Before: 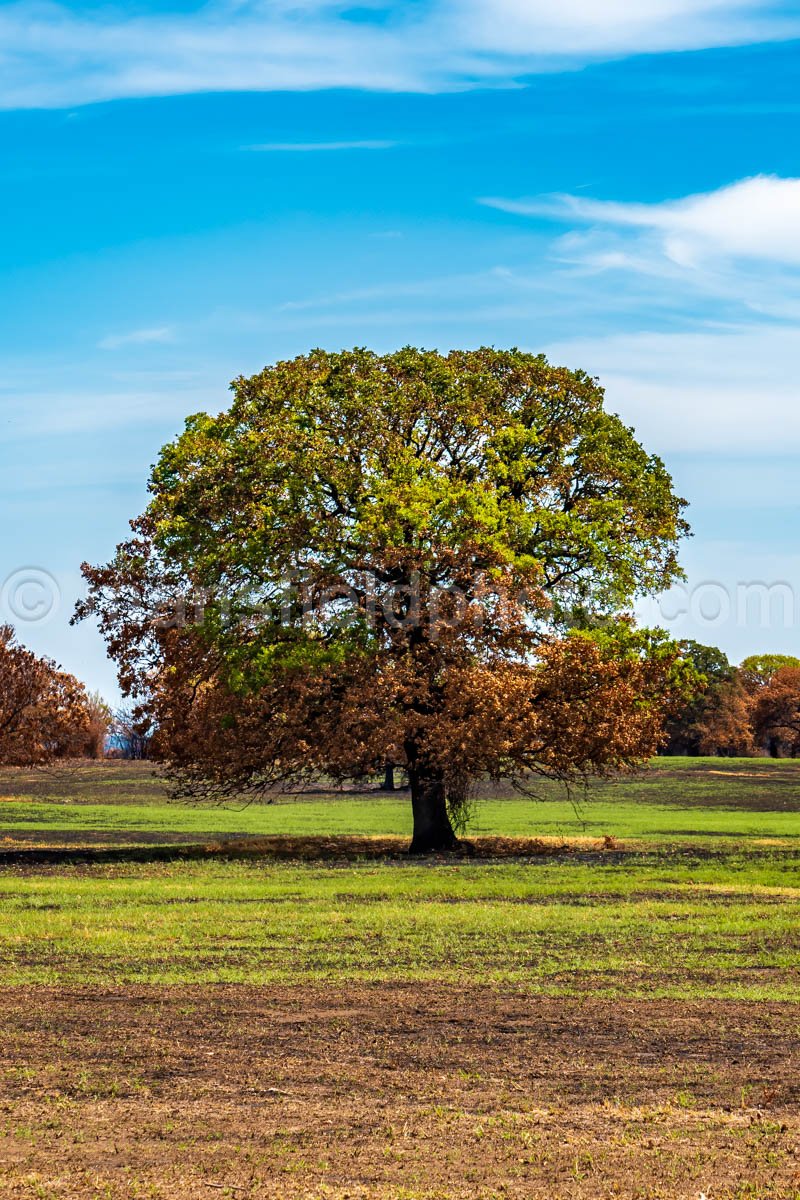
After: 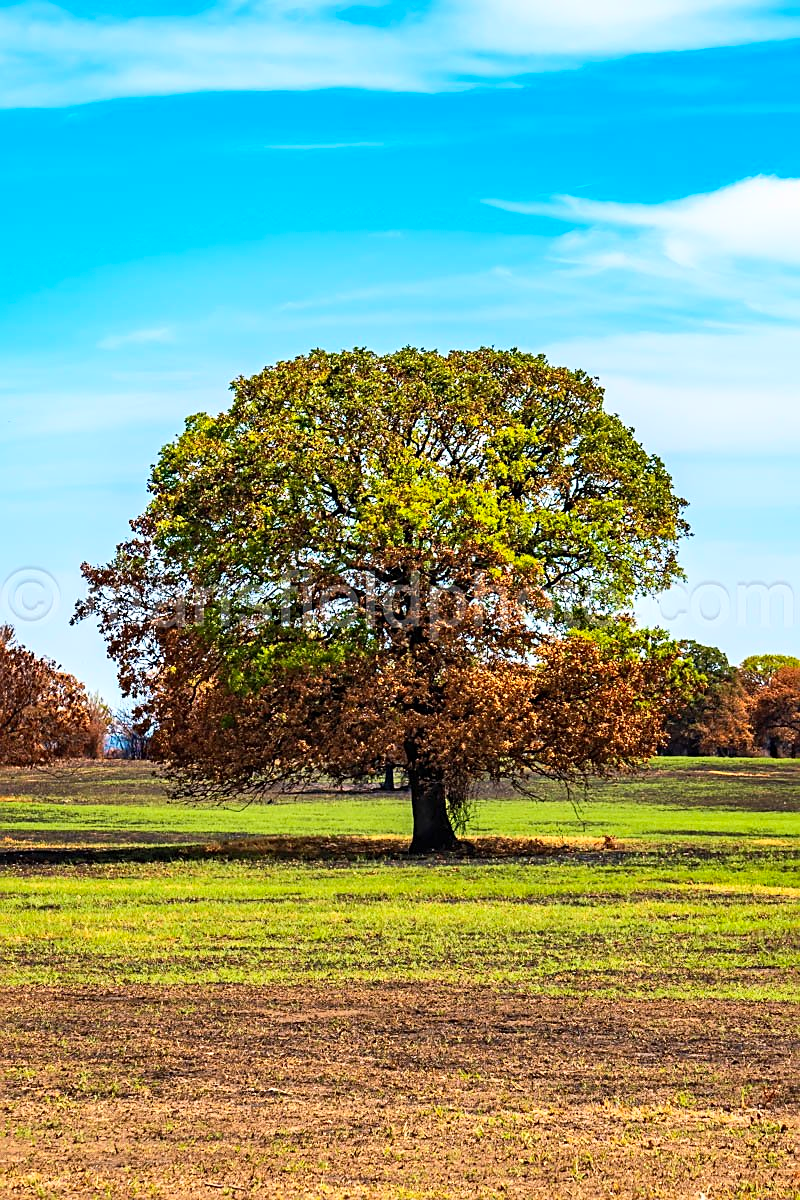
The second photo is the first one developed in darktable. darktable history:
contrast brightness saturation: contrast 0.198, brightness 0.155, saturation 0.227
sharpen: on, module defaults
